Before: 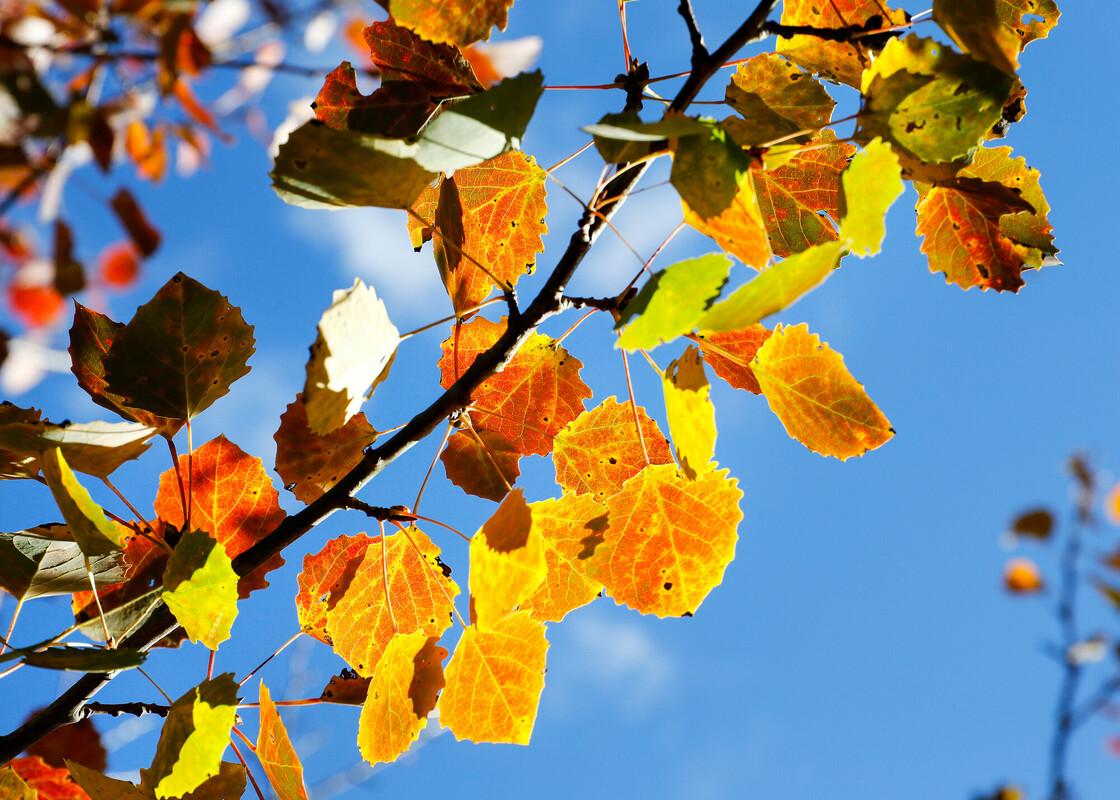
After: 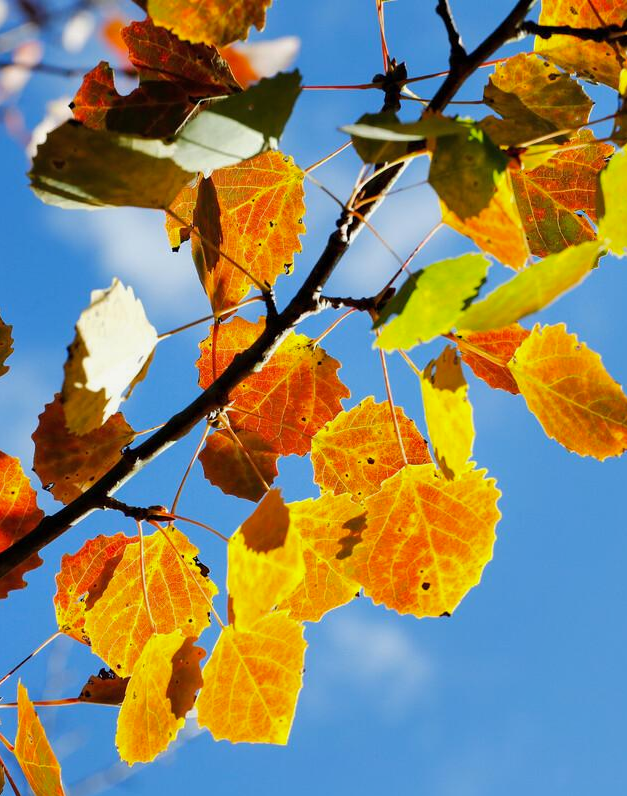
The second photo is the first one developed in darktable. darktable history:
crop: left 21.674%, right 22.086%
shadows and highlights: shadows 25, white point adjustment -3, highlights -30
